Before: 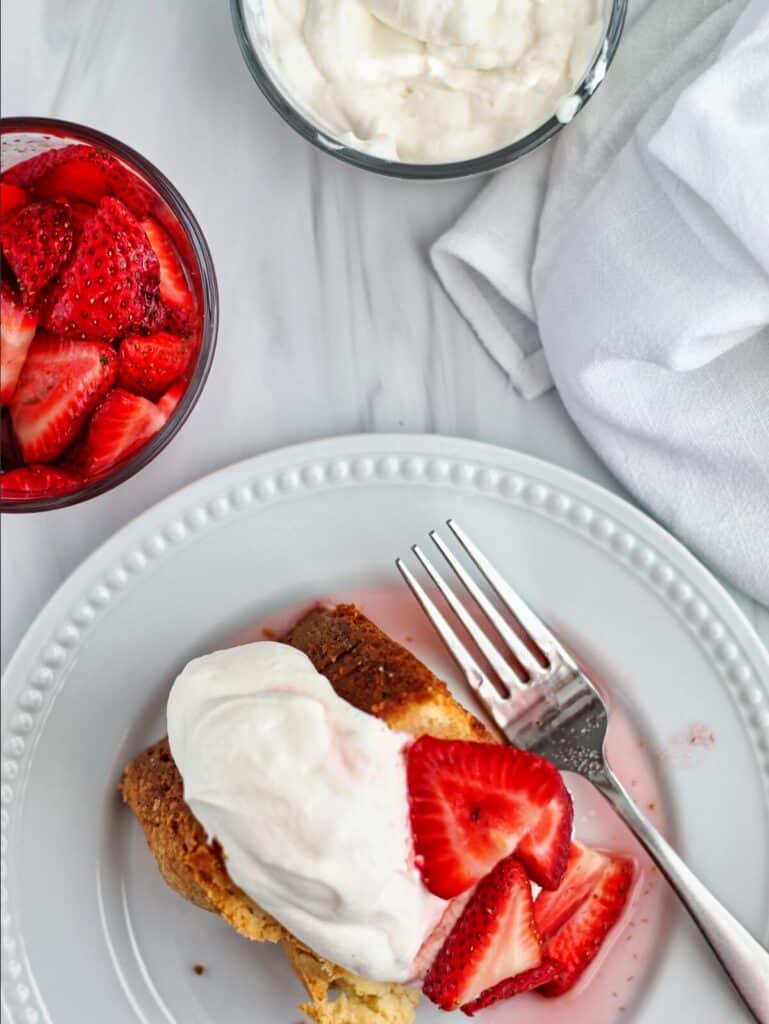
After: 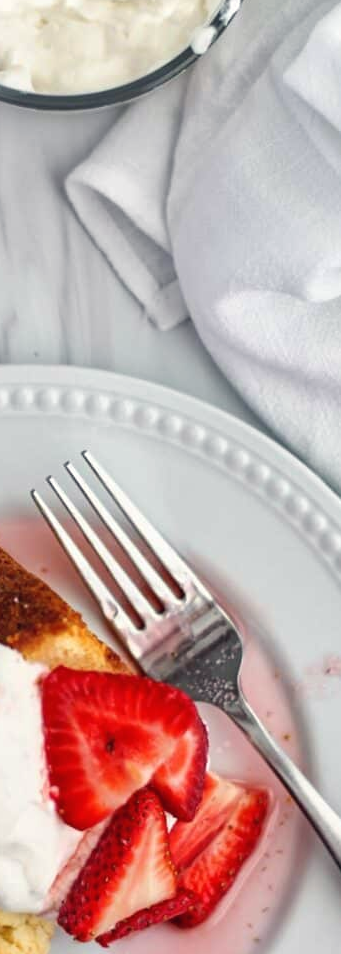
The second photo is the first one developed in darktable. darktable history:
crop: left 47.593%, top 6.834%, right 7.999%
color correction: highlights a* 0.388, highlights b* 2.67, shadows a* -1.25, shadows b* -4.38
